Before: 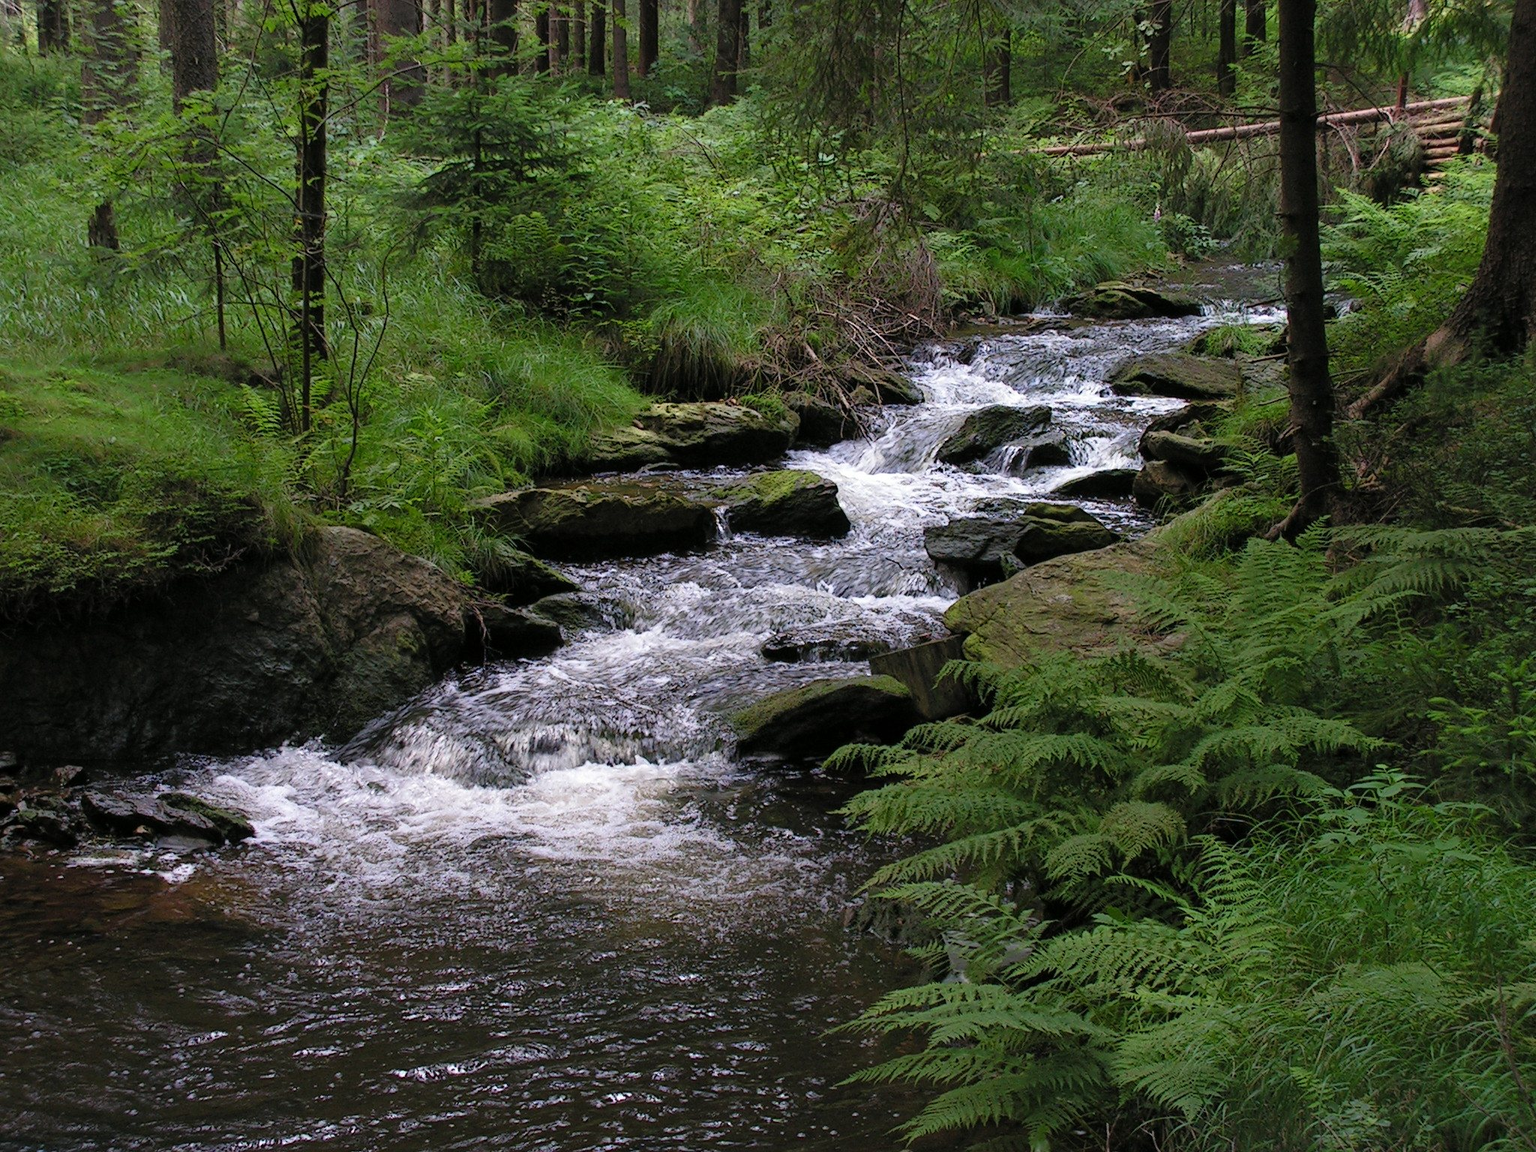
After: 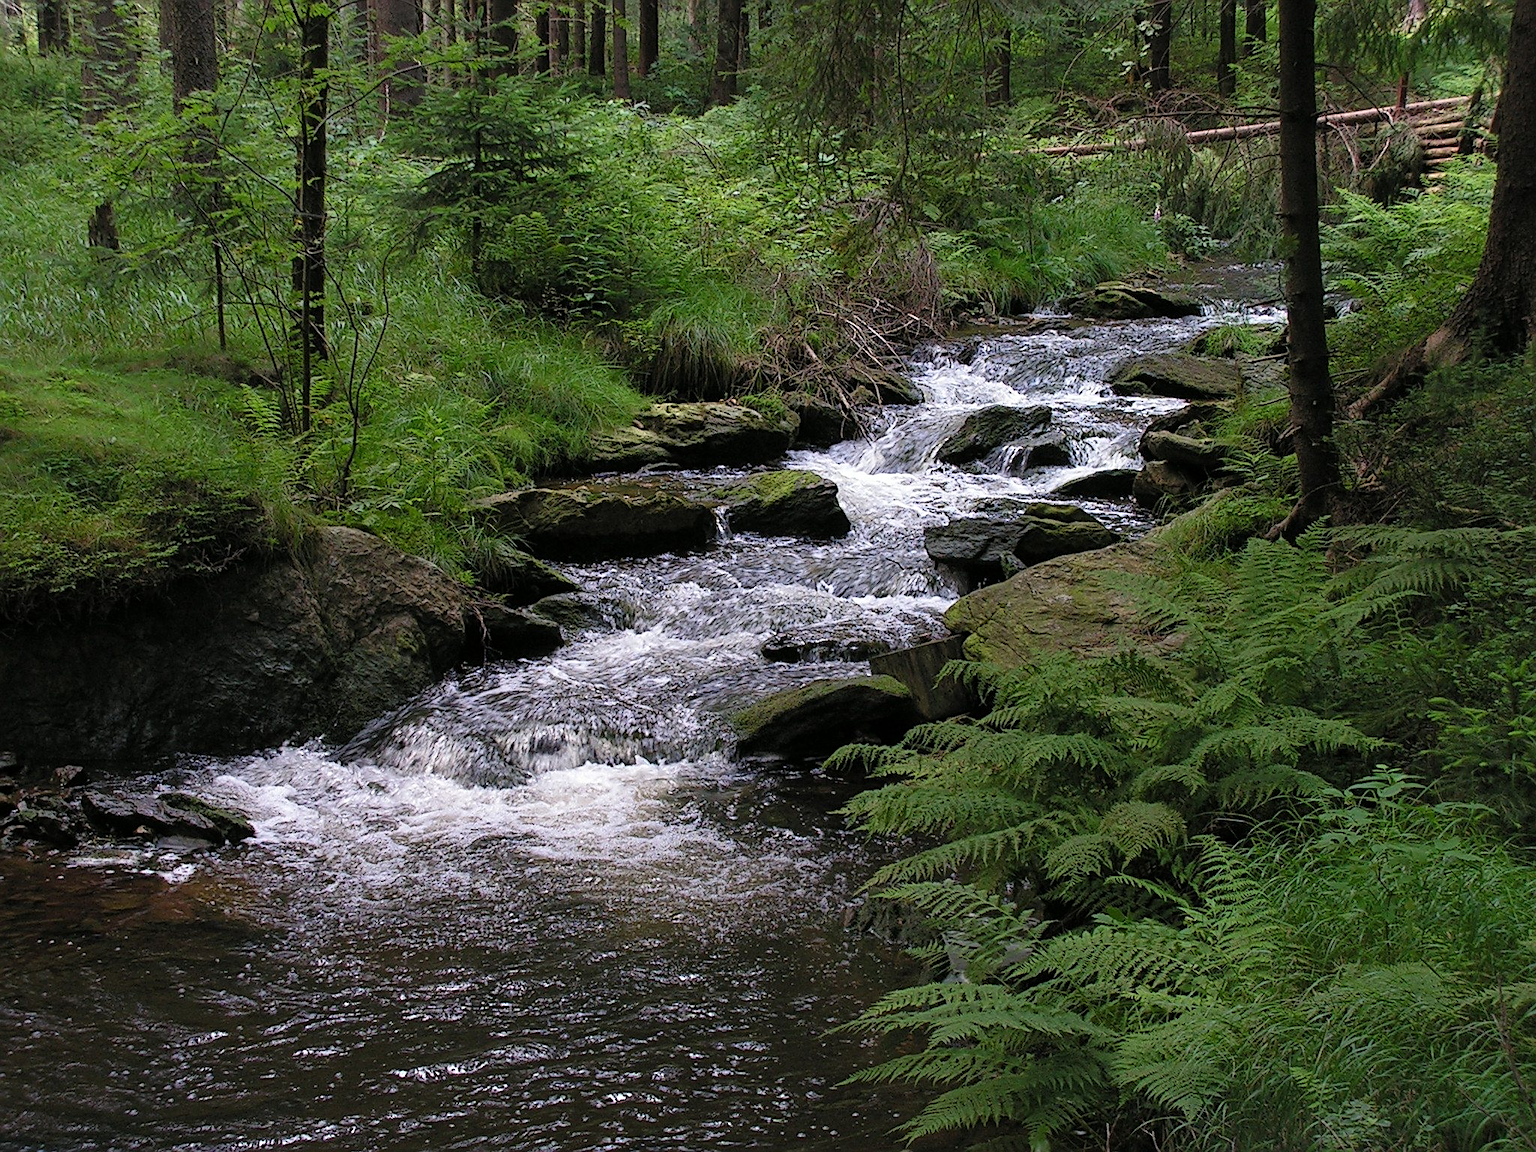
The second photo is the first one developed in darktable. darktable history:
sharpen: radius 1.964
